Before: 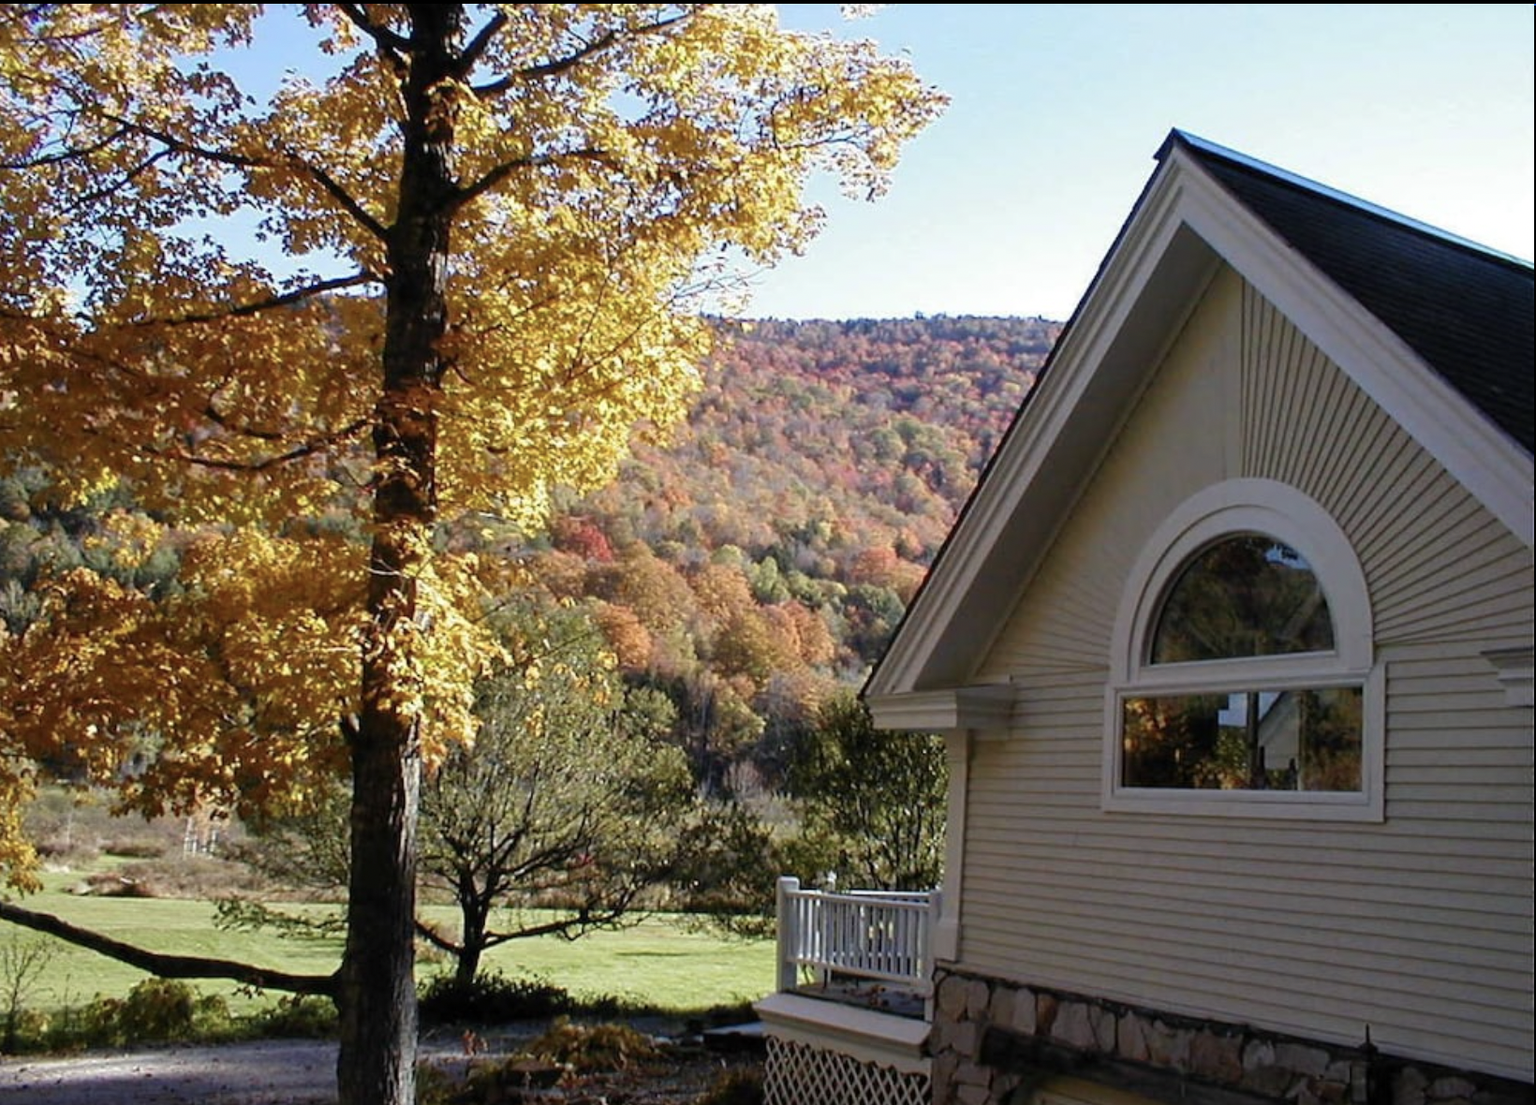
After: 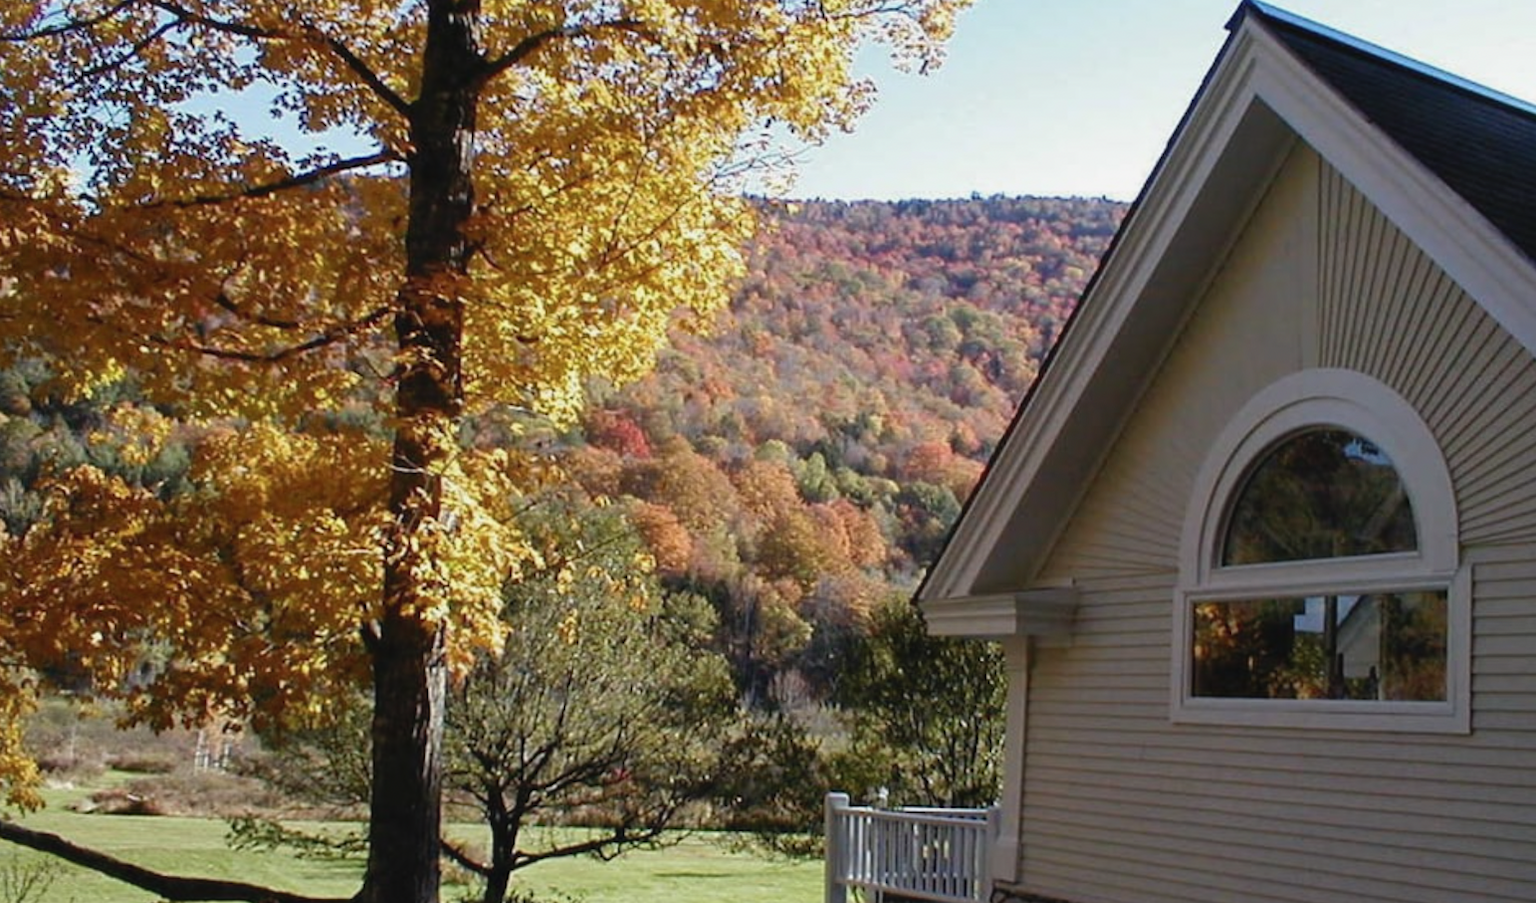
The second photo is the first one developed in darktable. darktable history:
exposure: exposure -0.011 EV, compensate highlight preservation false
crop and rotate: angle 0.069°, top 11.865%, right 5.739%, bottom 10.978%
contrast brightness saturation: contrast -0.076, brightness -0.033, saturation -0.113
tone equalizer: edges refinement/feathering 500, mask exposure compensation -1.57 EV, preserve details no
